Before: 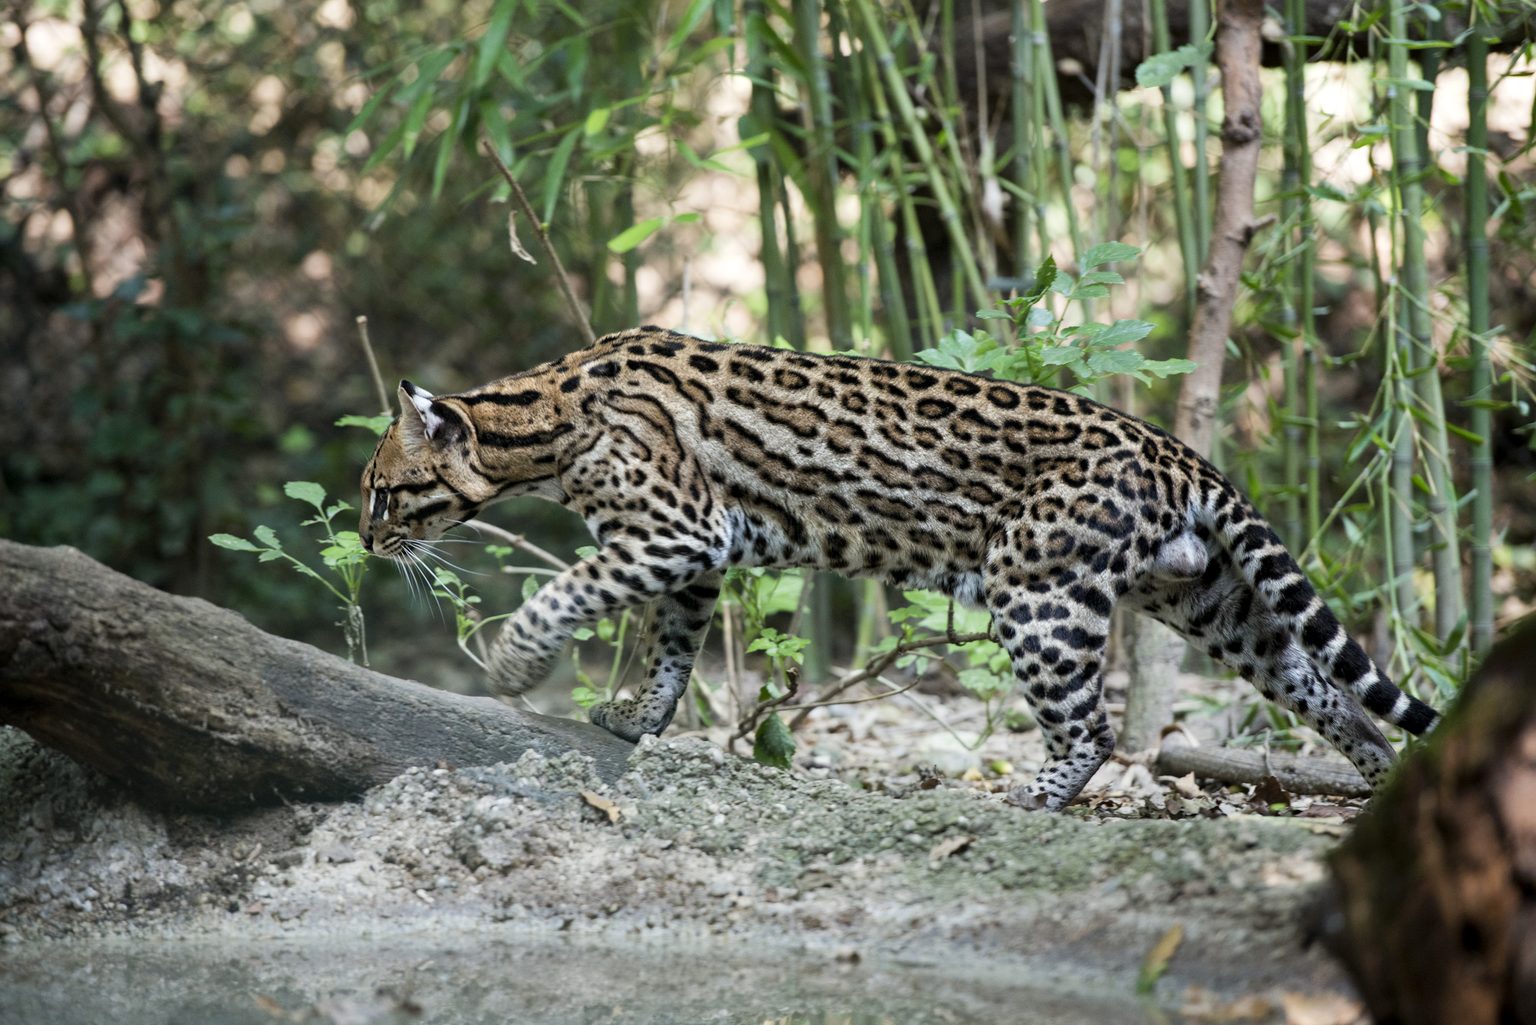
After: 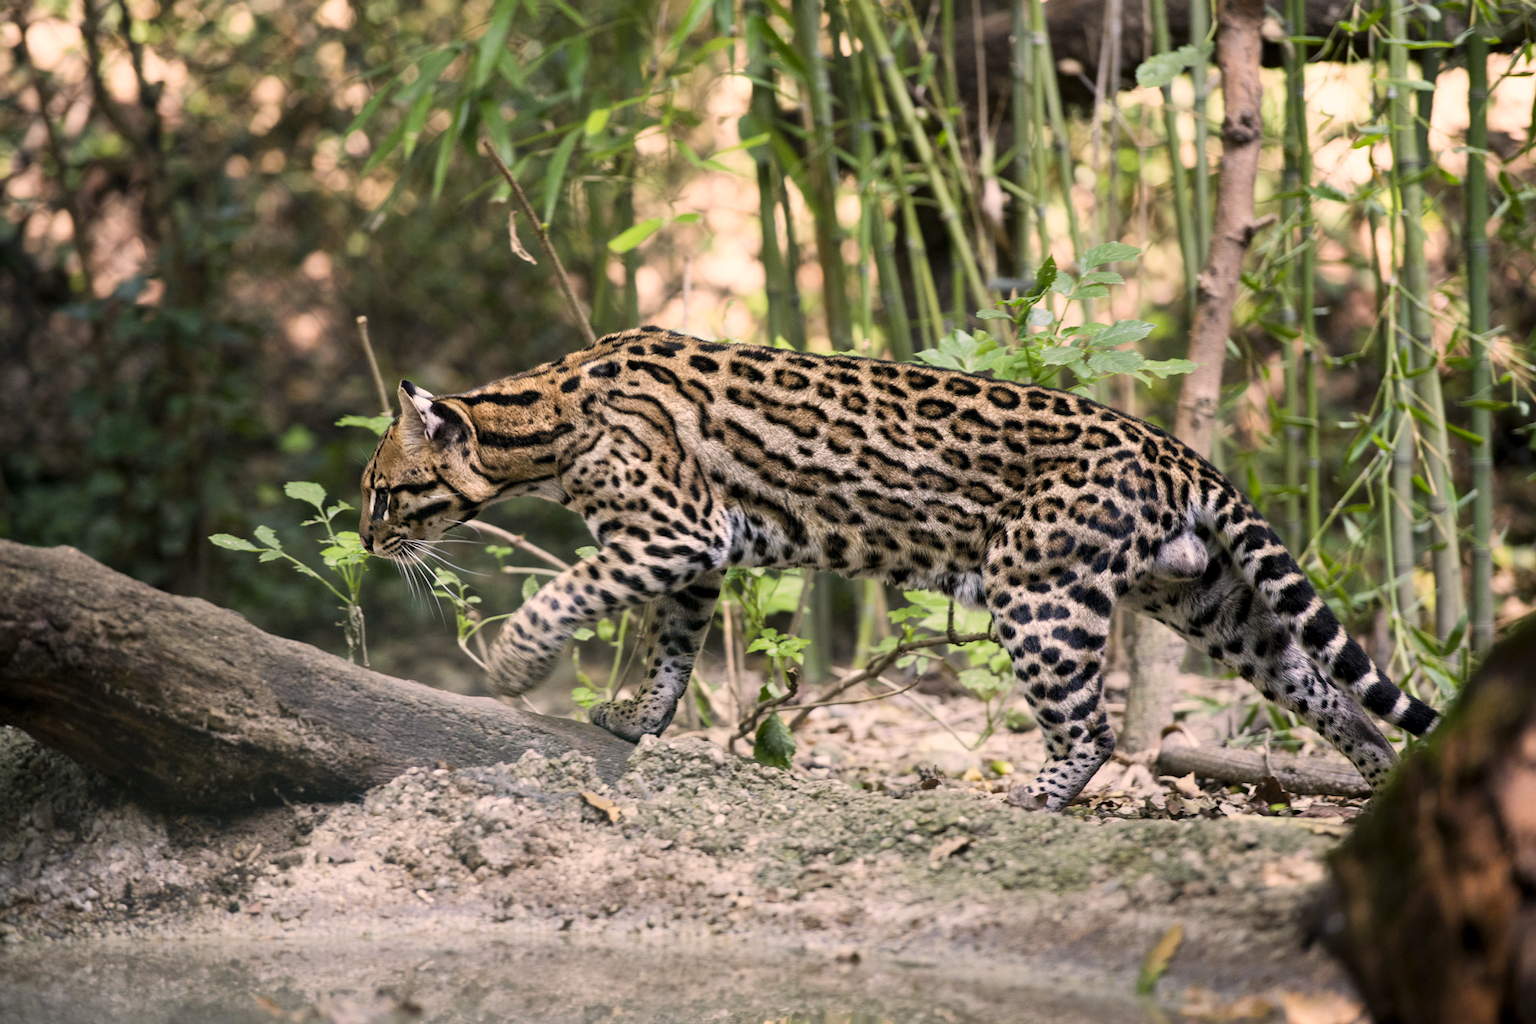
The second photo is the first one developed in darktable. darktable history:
contrast brightness saturation: contrast 0.1, brightness 0.03, saturation 0.09
color correction: highlights a* 11.96, highlights b* 11.58
